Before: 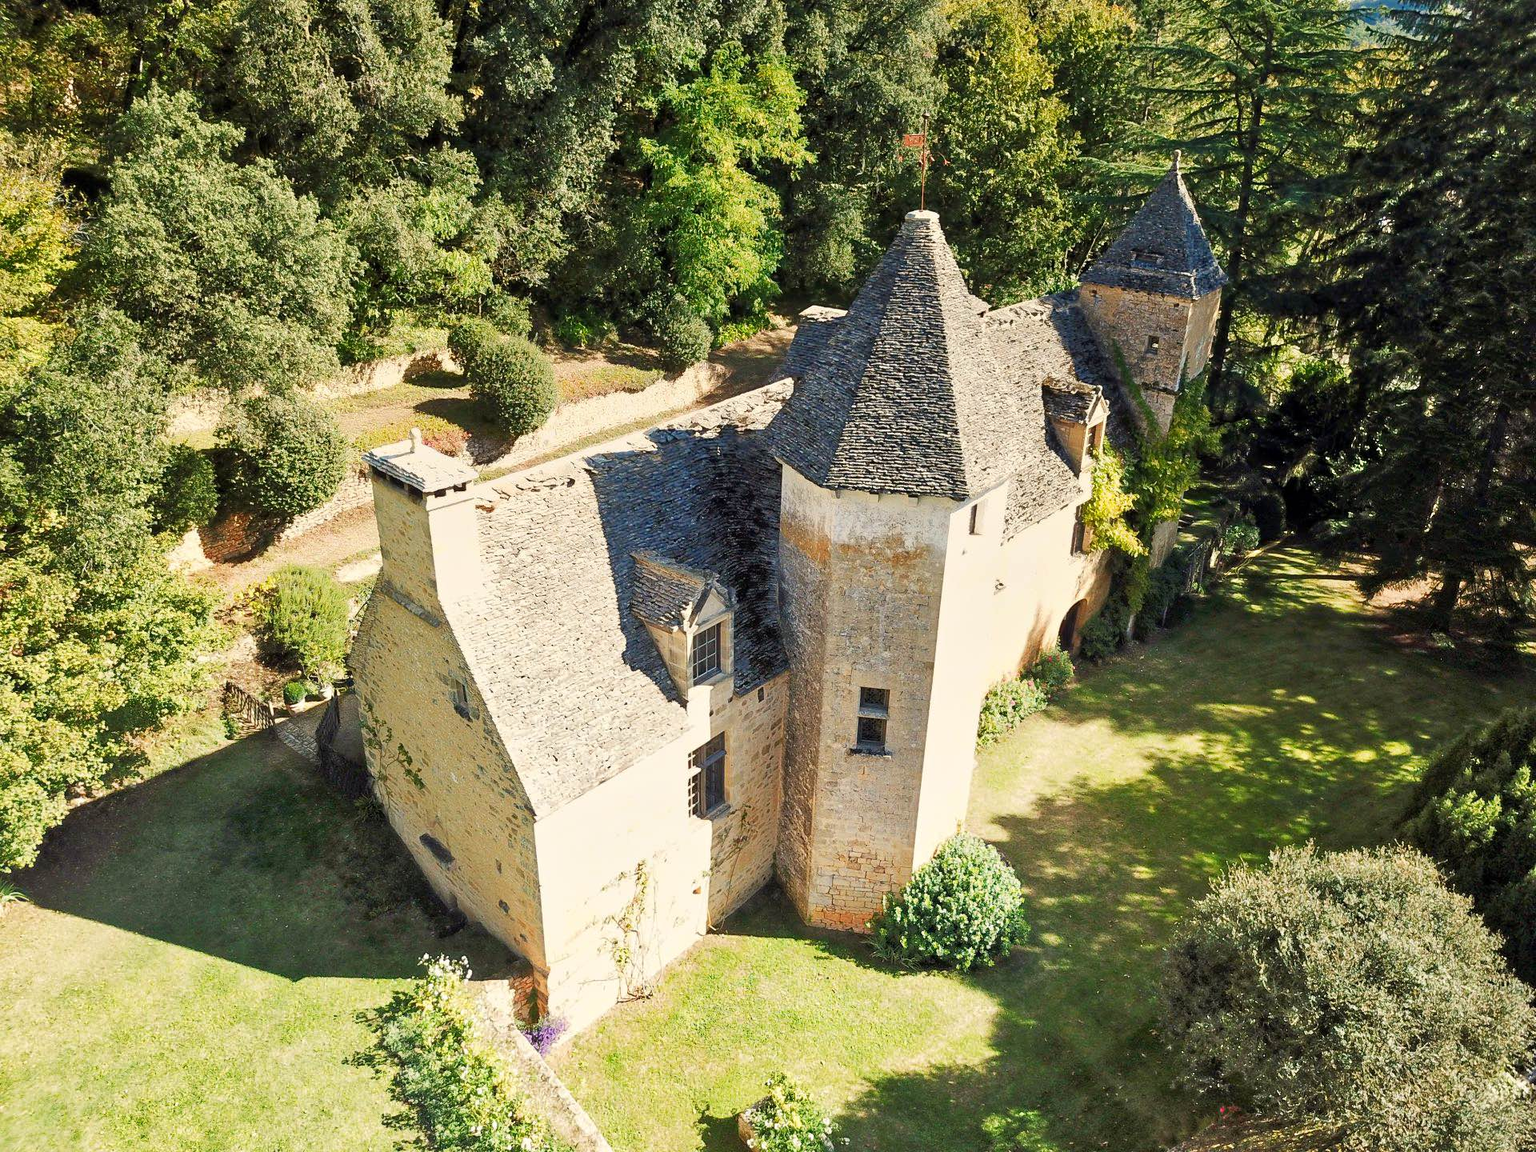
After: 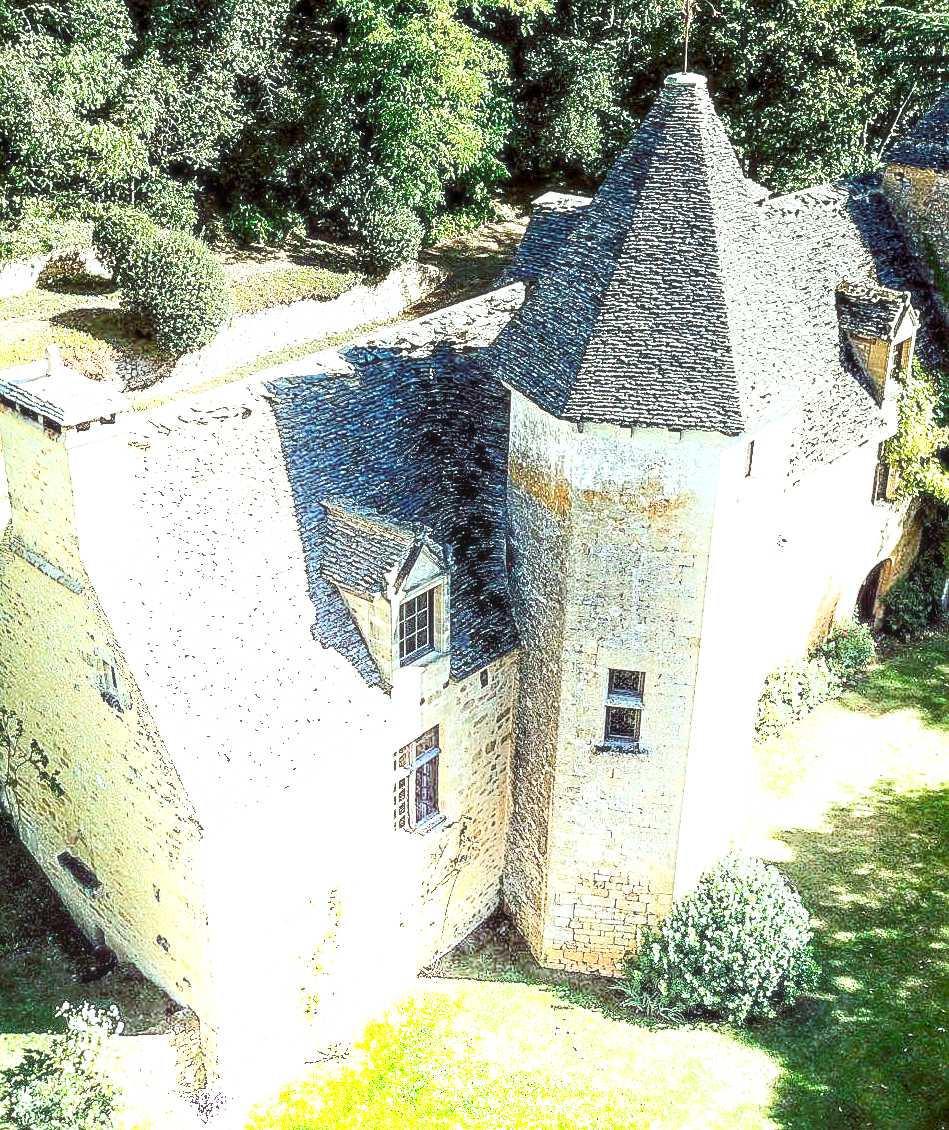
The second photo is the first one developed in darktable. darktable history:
crop and rotate: angle 0.02°, left 24.353%, top 13.219%, right 26.156%, bottom 8.224%
shadows and highlights: shadows -54.3, highlights 86.09, soften with gaussian
local contrast: highlights 83%, shadows 81%
white balance: emerald 1
soften: size 10%, saturation 50%, brightness 0.2 EV, mix 10%
sharpen: on, module defaults
color balance rgb: shadows lift › luminance -7.7%, shadows lift › chroma 2.13%, shadows lift › hue 200.79°, power › luminance -7.77%, power › chroma 2.27%, power › hue 220.69°, highlights gain › luminance 15.15%, highlights gain › chroma 4%, highlights gain › hue 209.35°, global offset › luminance -0.21%, global offset › chroma 0.27%, perceptual saturation grading › global saturation 24.42%, perceptual saturation grading › highlights -24.42%, perceptual saturation grading › mid-tones 24.42%, perceptual saturation grading › shadows 40%, perceptual brilliance grading › global brilliance -5%, perceptual brilliance grading › highlights 24.42%, perceptual brilliance grading › mid-tones 7%, perceptual brilliance grading › shadows -5%
contrast equalizer: y [[0.5, 0.5, 0.5, 0.539, 0.64, 0.611], [0.5 ×6], [0.5 ×6], [0 ×6], [0 ×6]]
